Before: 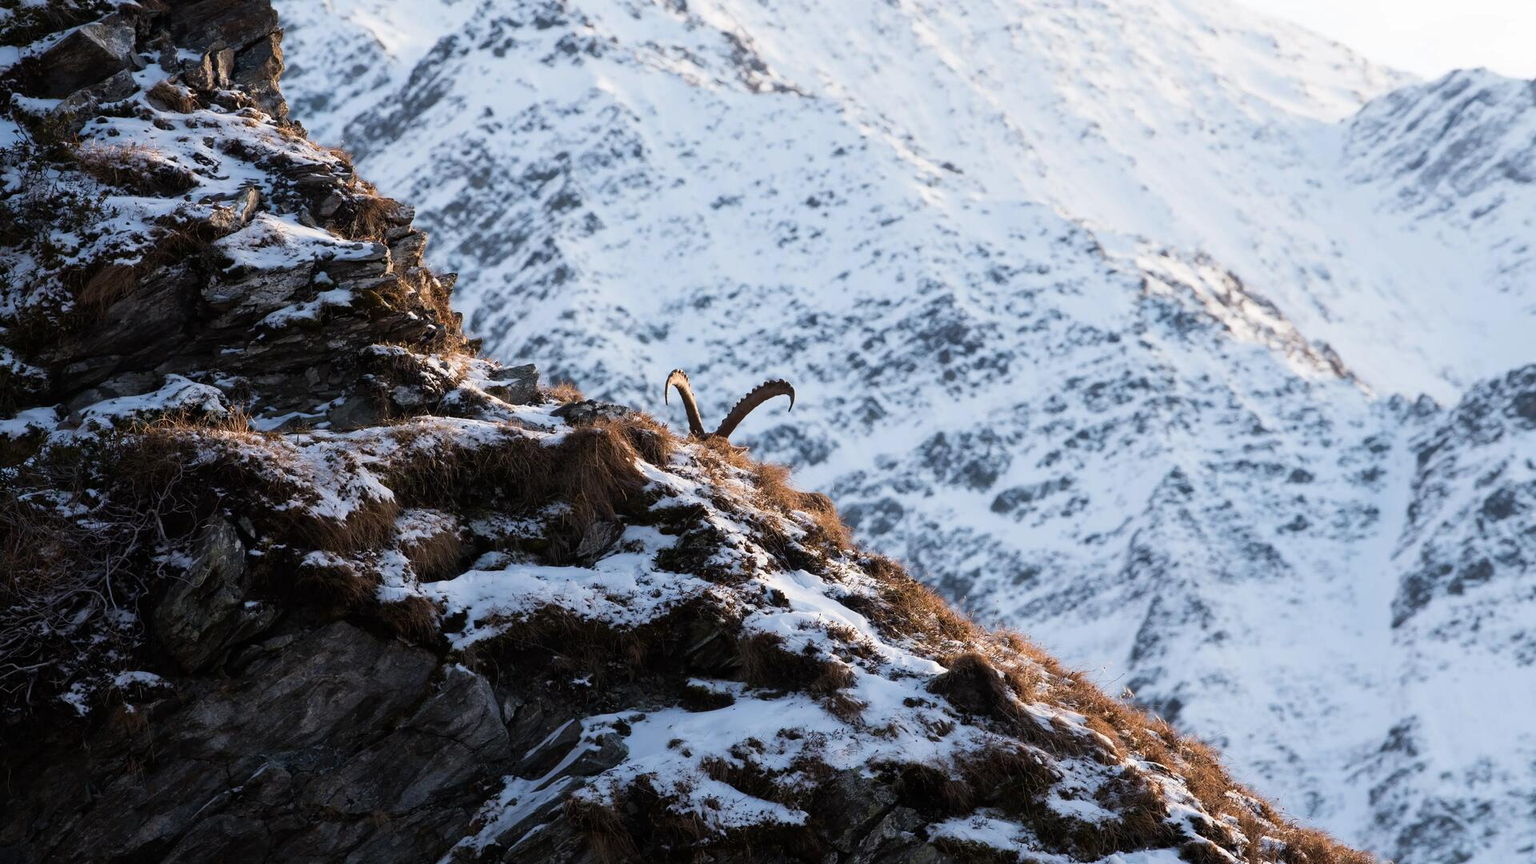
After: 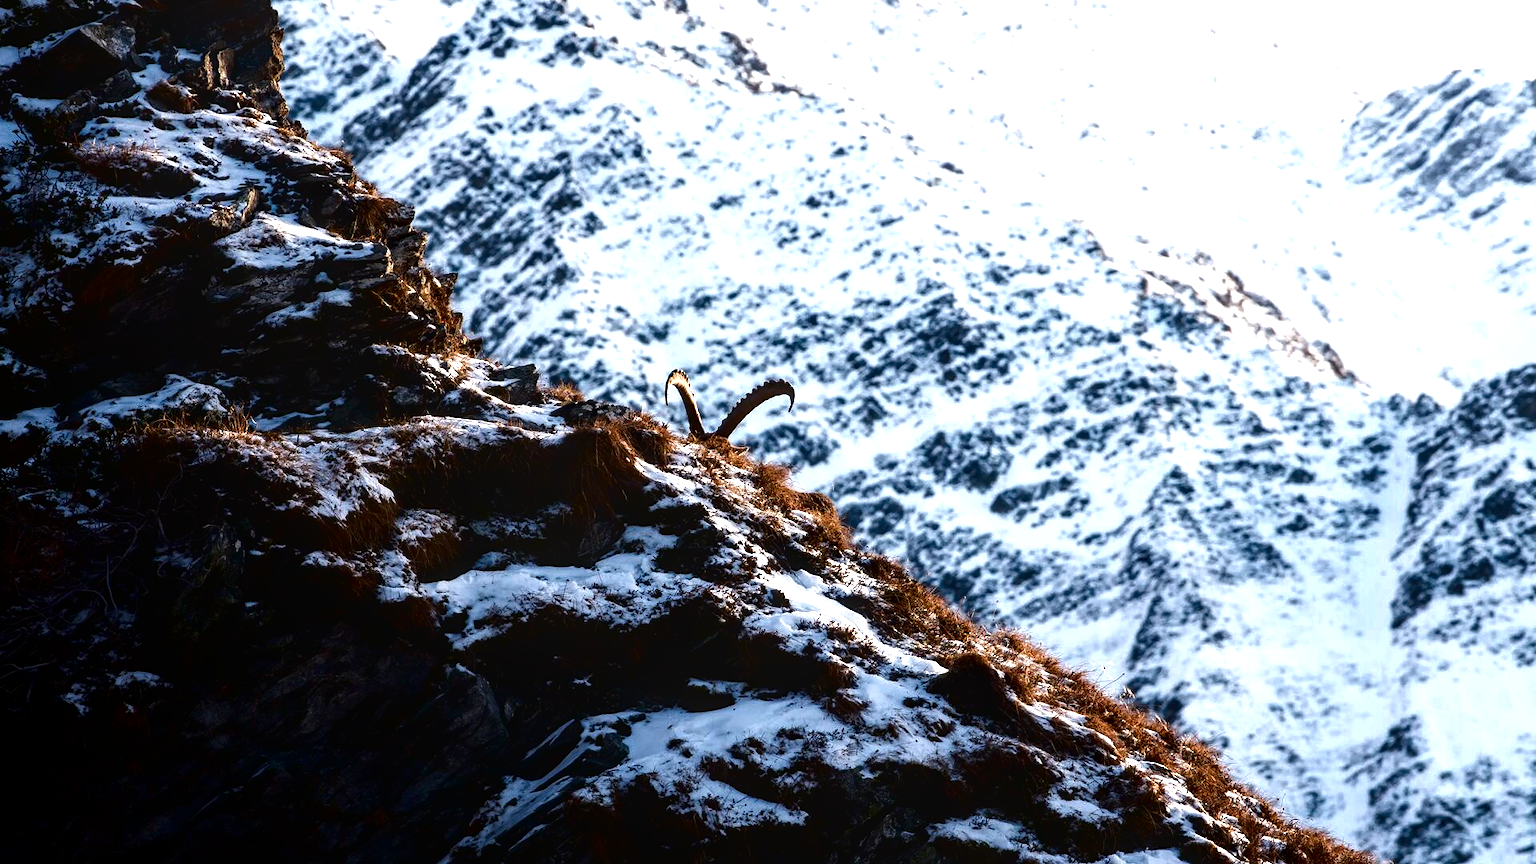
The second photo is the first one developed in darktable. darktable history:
local contrast: detail 130%
tone equalizer: -8 EV -0.775 EV, -7 EV -0.696 EV, -6 EV -0.597 EV, -5 EV -0.417 EV, -3 EV 0.401 EV, -2 EV 0.6 EV, -1 EV 0.678 EV, +0 EV 0.77 EV
contrast brightness saturation: contrast 0.089, brightness -0.603, saturation 0.166
